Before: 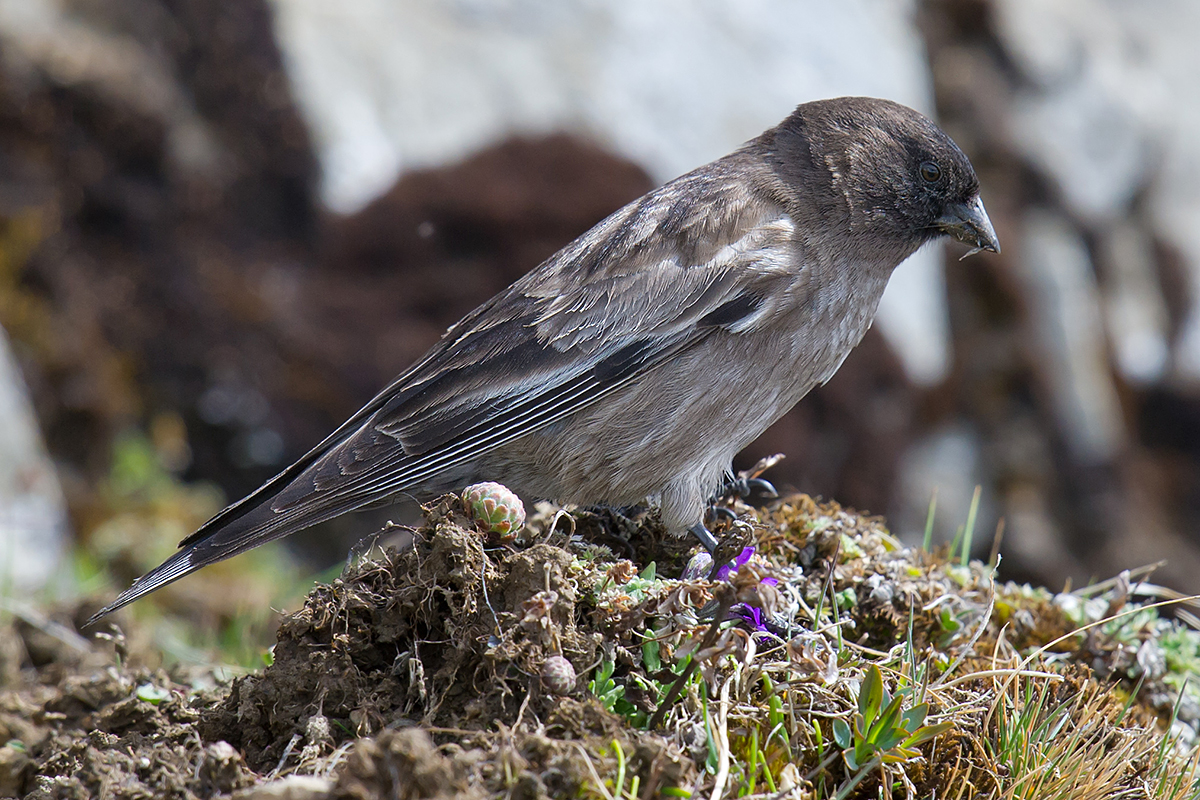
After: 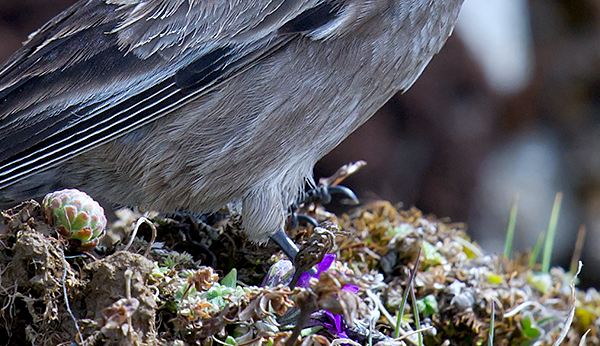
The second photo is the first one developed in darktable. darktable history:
crop: left 34.94%, top 36.682%, right 15.033%, bottom 20%
color calibration: x 0.37, y 0.382, temperature 4312.95 K
color balance rgb: highlights gain › chroma 2.019%, highlights gain › hue 72.25°, global offset › luminance -0.847%, perceptual saturation grading › global saturation 9.65%, global vibrance 5.487%, contrast 2.838%
